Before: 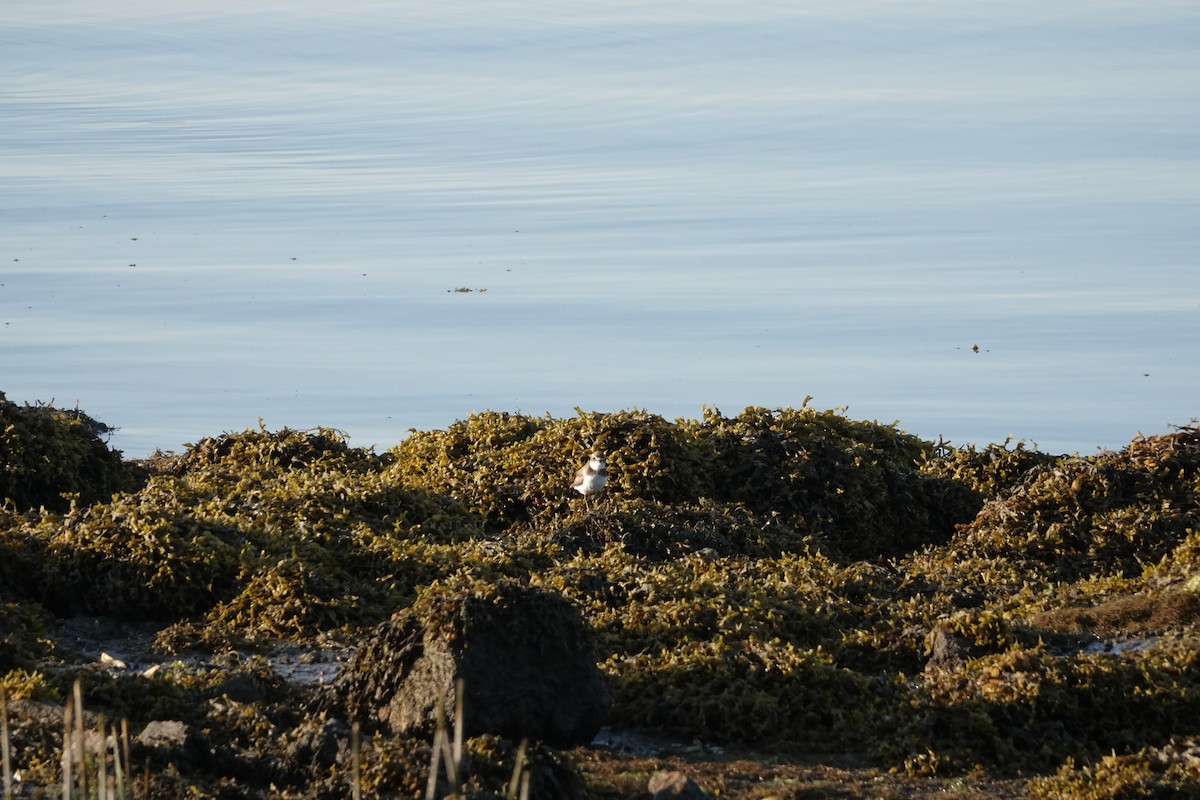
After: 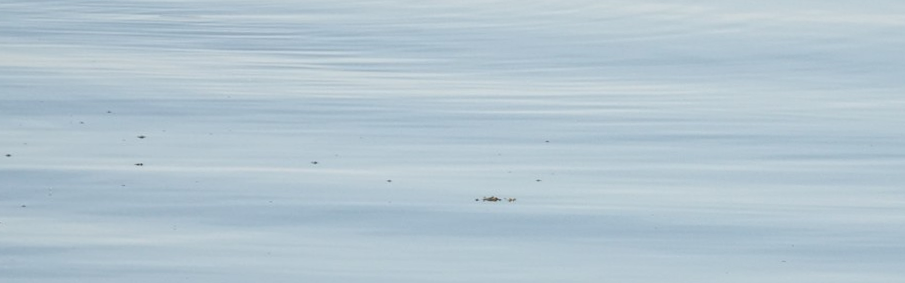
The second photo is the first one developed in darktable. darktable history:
crop: left 0.579%, top 7.627%, right 23.167%, bottom 54.275%
local contrast: on, module defaults
rotate and perspective: rotation 0.679°, lens shift (horizontal) 0.136, crop left 0.009, crop right 0.991, crop top 0.078, crop bottom 0.95
